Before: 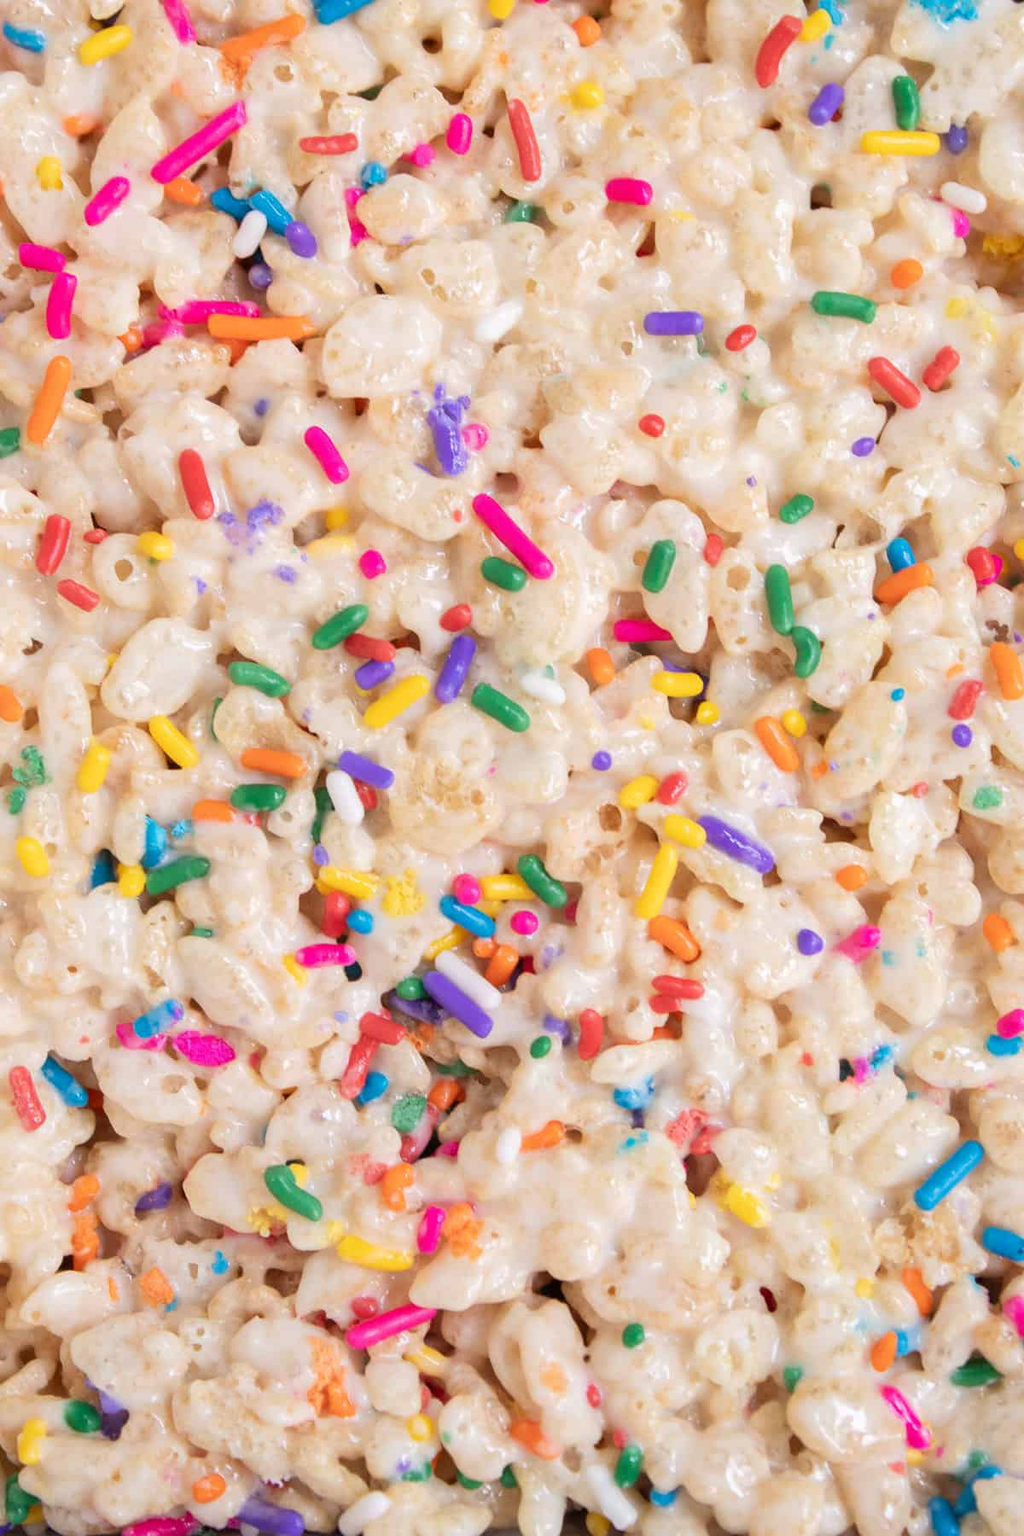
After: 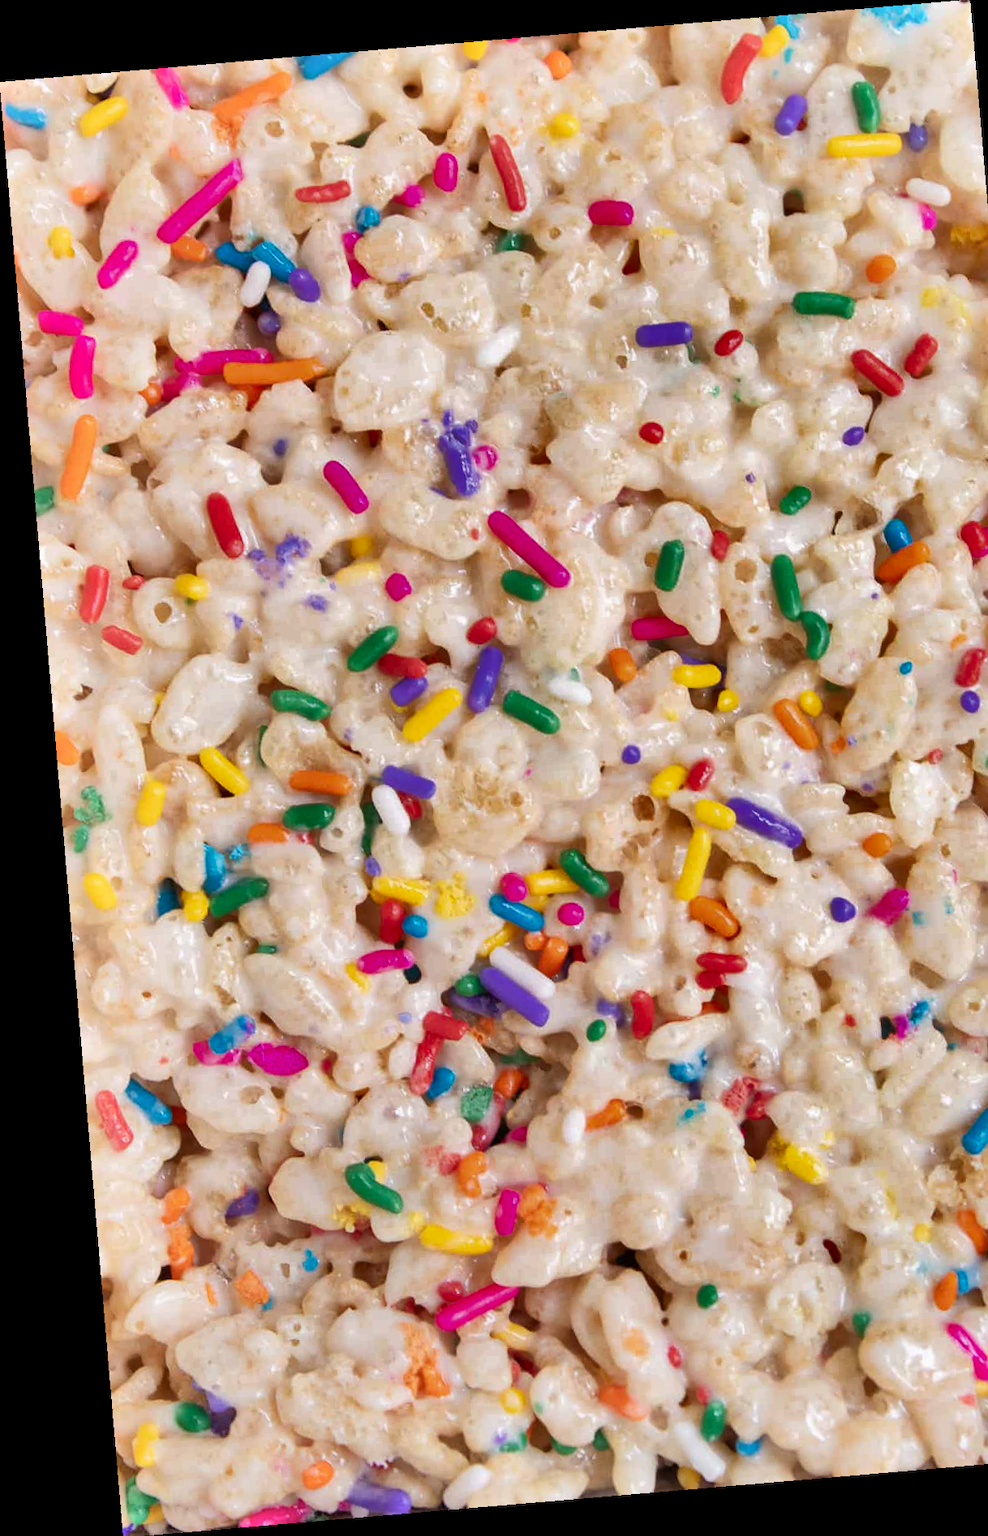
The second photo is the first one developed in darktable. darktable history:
rotate and perspective: rotation -4.86°, automatic cropping off
crop: right 9.509%, bottom 0.031%
shadows and highlights: shadows 75, highlights -60.85, soften with gaussian
